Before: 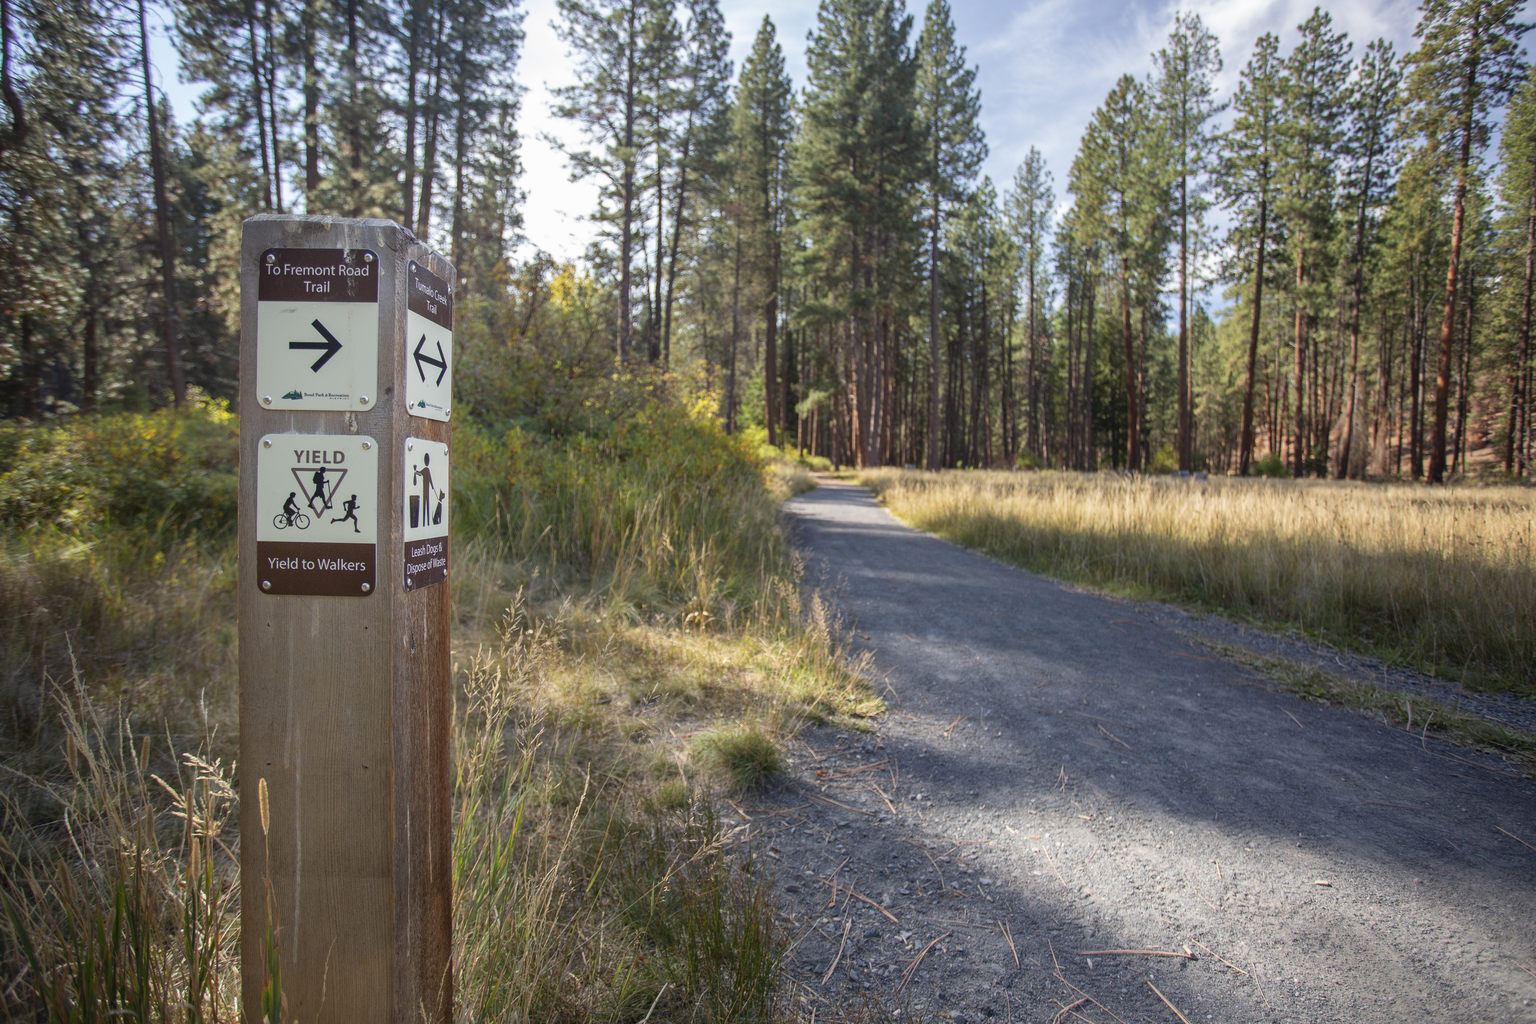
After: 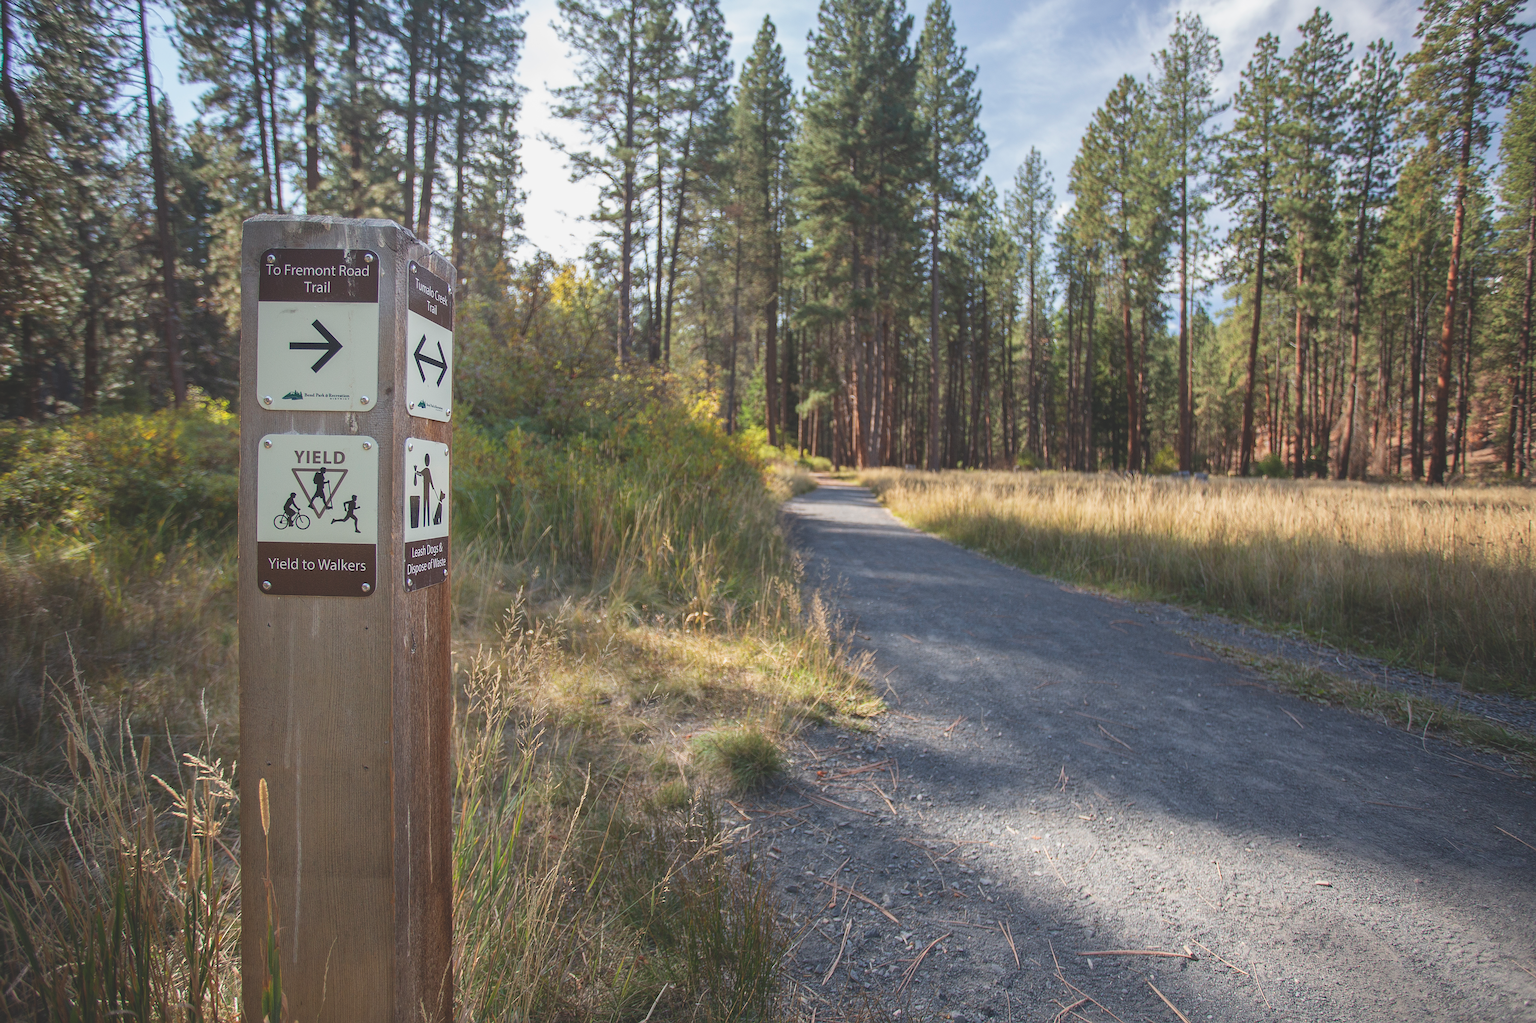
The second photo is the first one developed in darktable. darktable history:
sharpen: on, module defaults
exposure: black level correction -0.024, exposure -0.12 EV, compensate highlight preservation false
